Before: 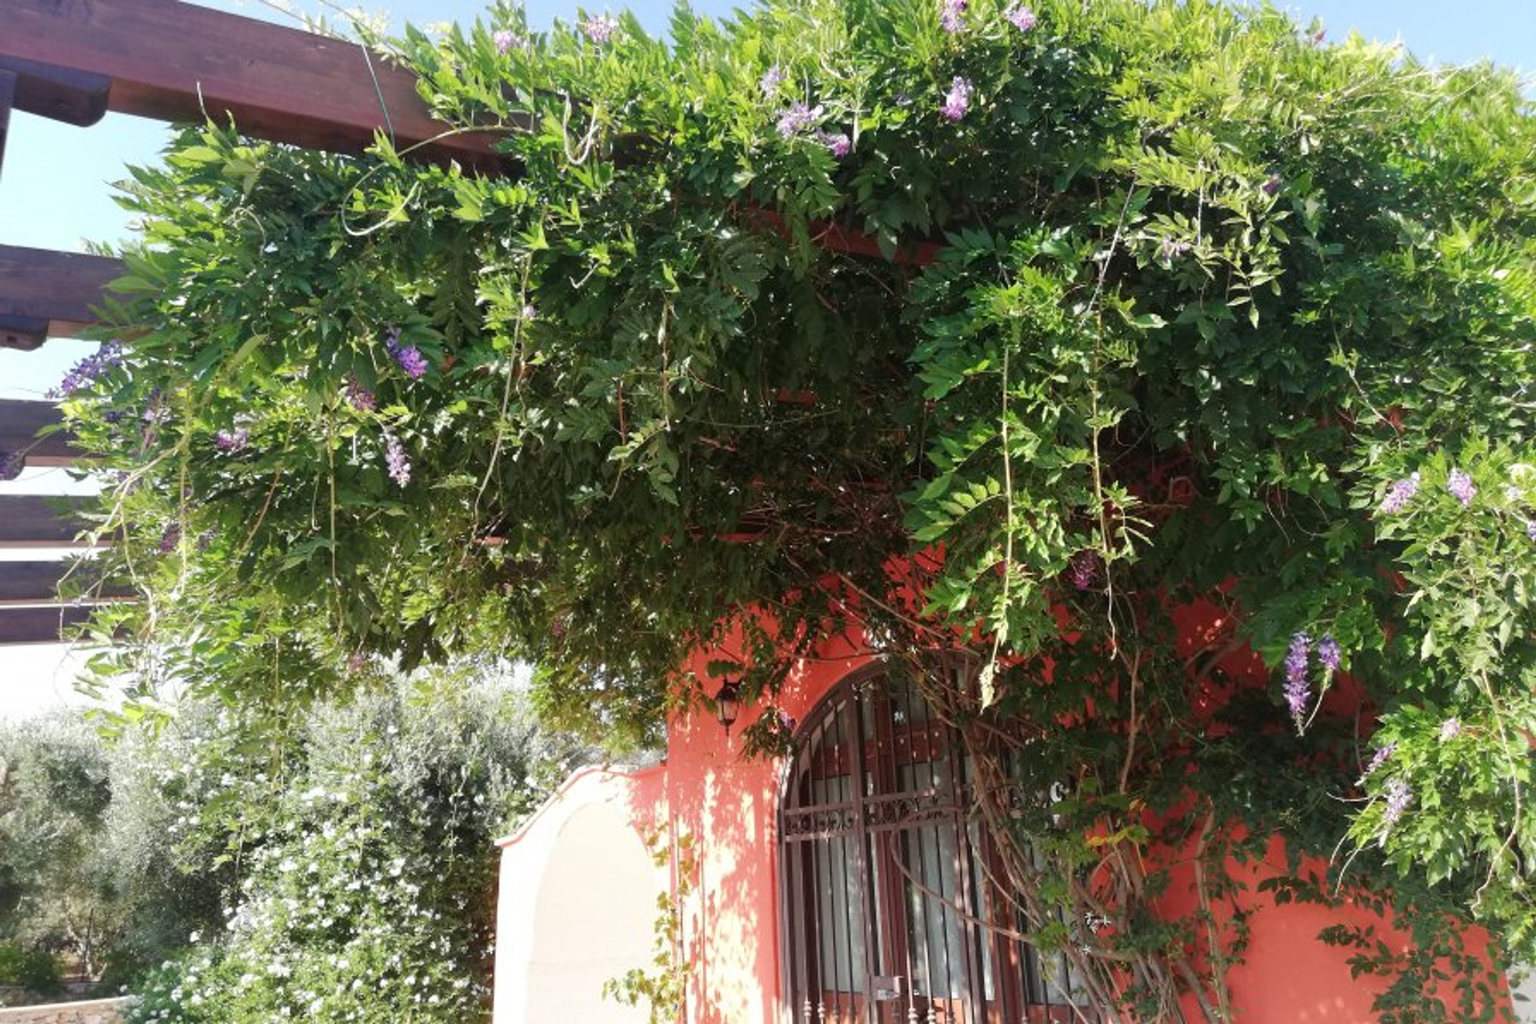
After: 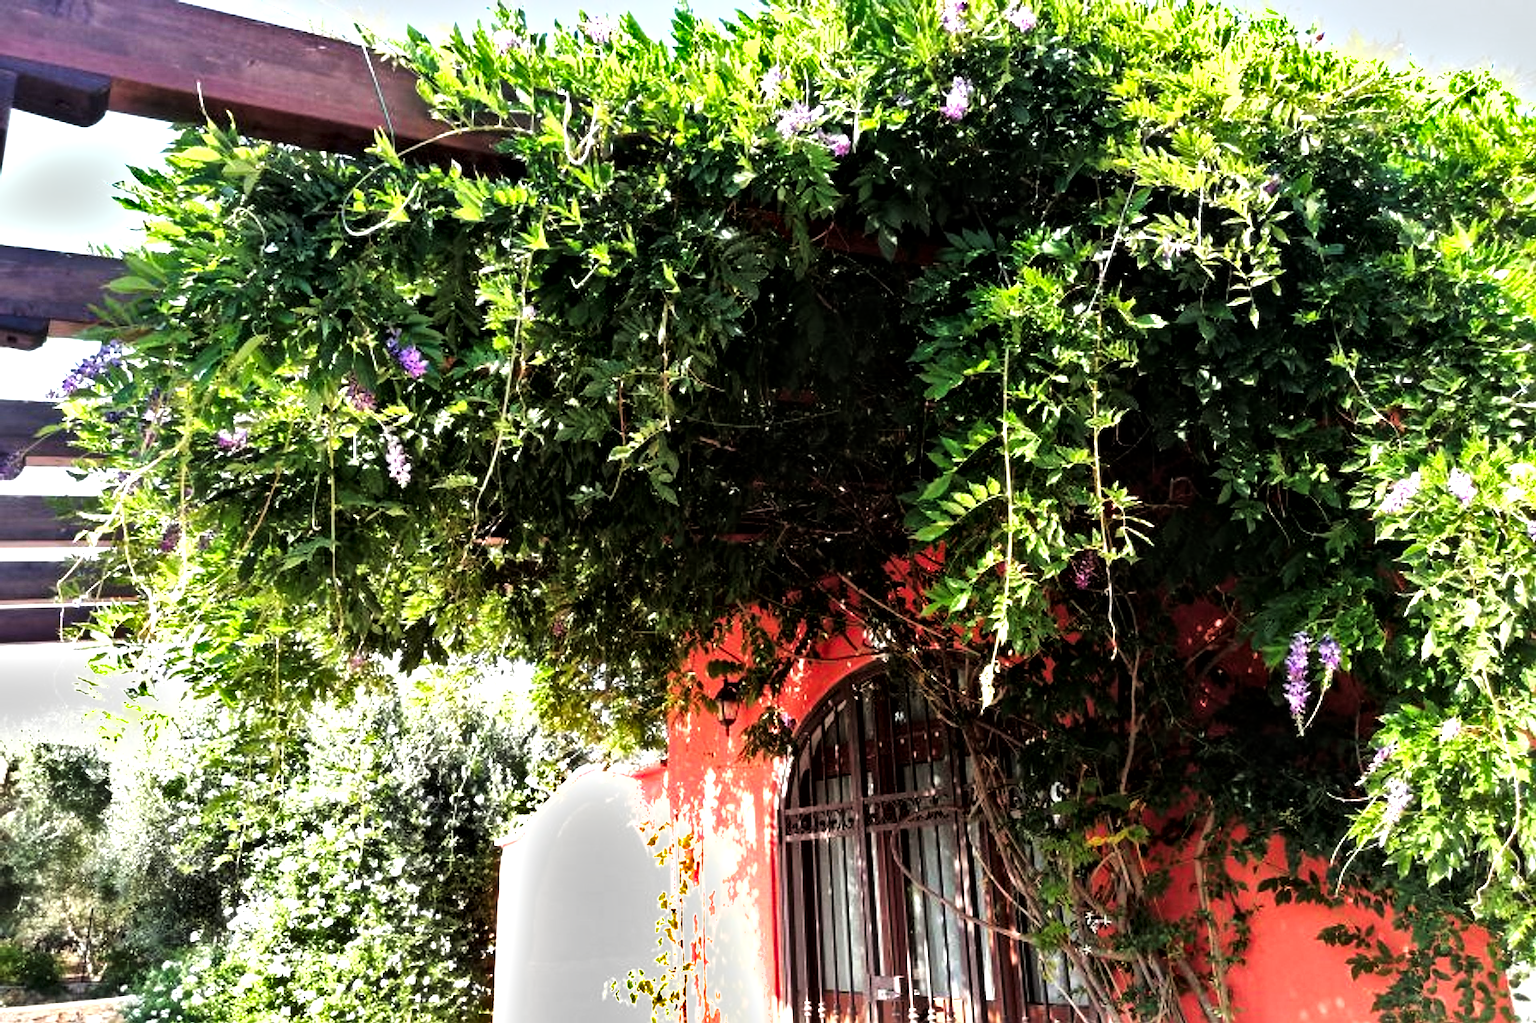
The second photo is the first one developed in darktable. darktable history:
sharpen: on, module defaults
shadows and highlights: shadows 13.61, white point adjustment 1.1, soften with gaussian
tone equalizer: -8 EV -1.04 EV, -7 EV -1.04 EV, -6 EV -0.859 EV, -5 EV -0.612 EV, -3 EV 0.591 EV, -2 EV 0.884 EV, -1 EV 0.999 EV, +0 EV 1.06 EV, mask exposure compensation -0.497 EV
local contrast: mode bilateral grid, contrast 20, coarseness 51, detail 150%, midtone range 0.2
tone curve: curves: ch0 [(0, 0) (0.153, 0.06) (1, 1)], preserve colors none
